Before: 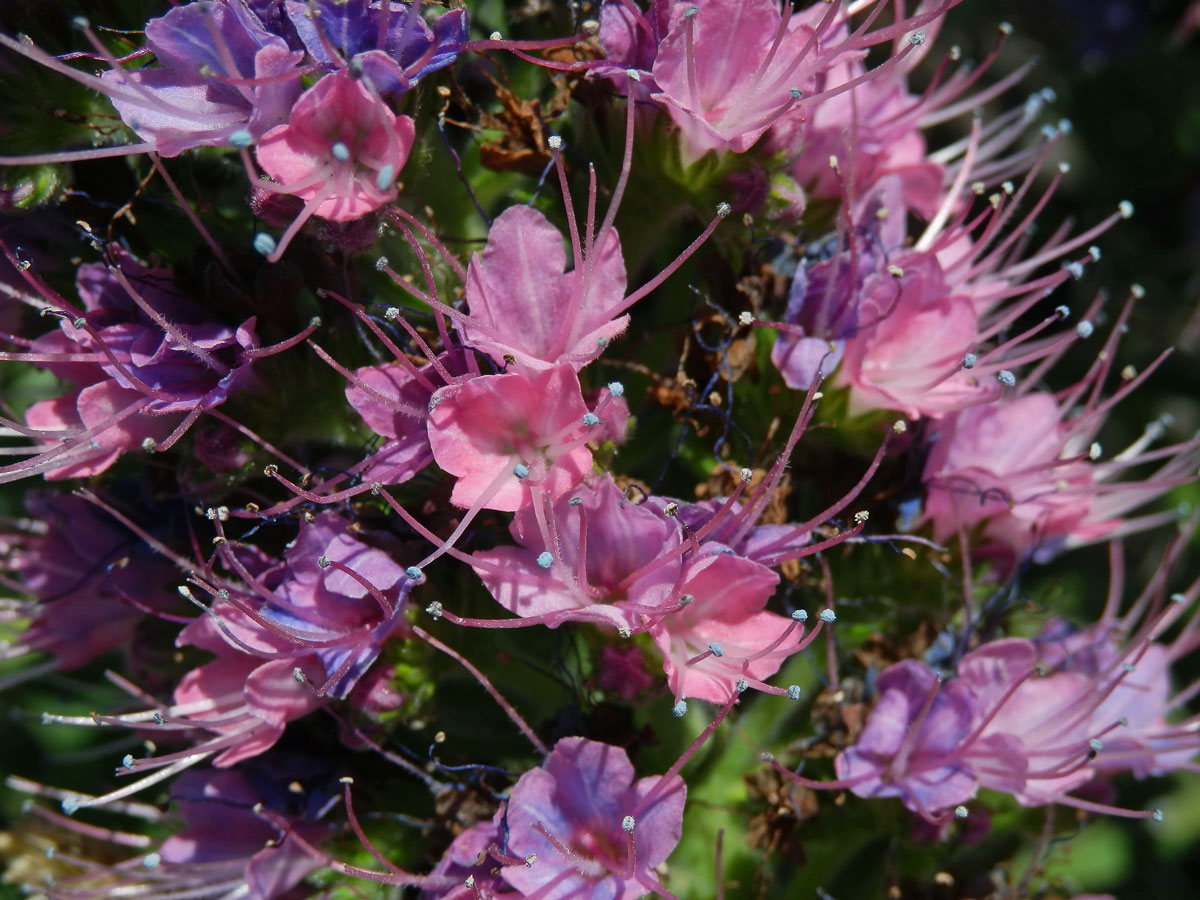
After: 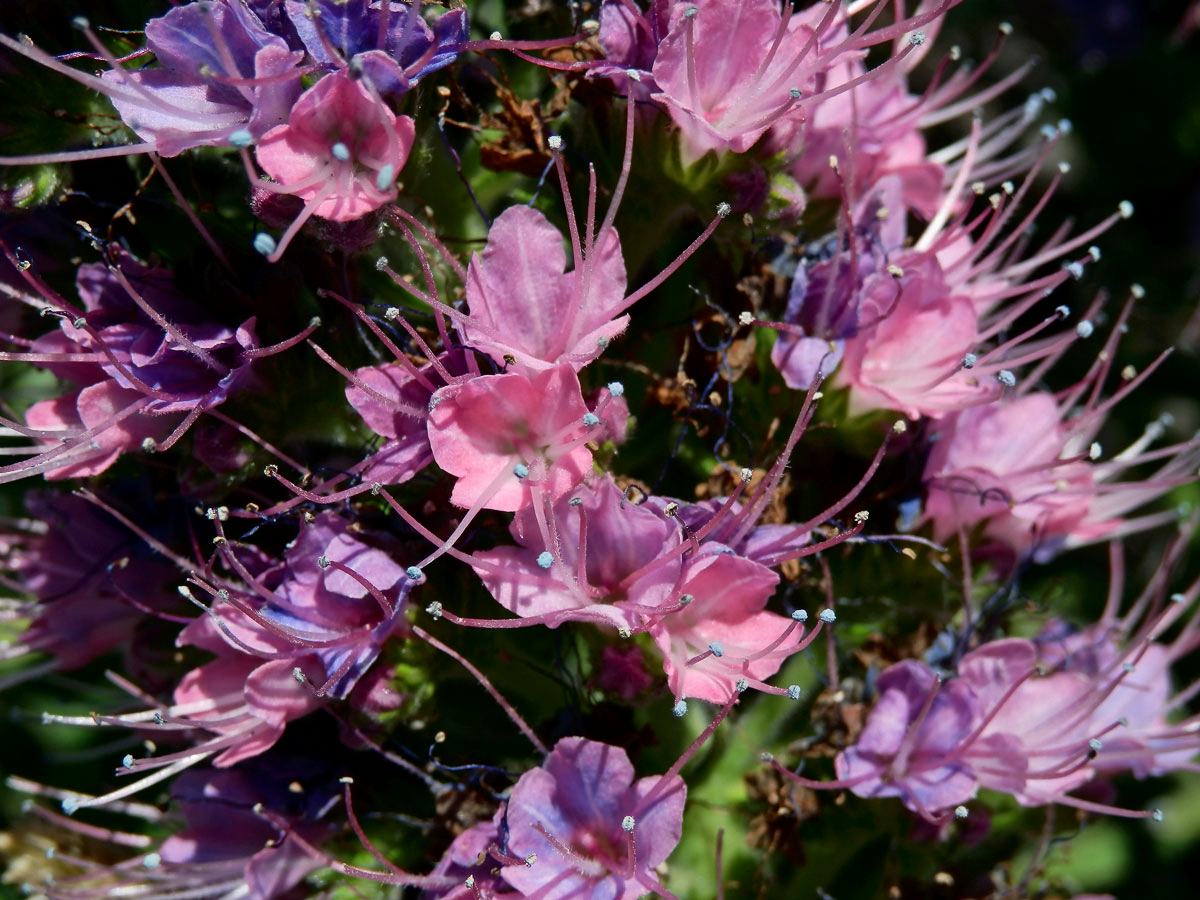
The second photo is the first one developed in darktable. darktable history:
tone curve: curves: ch0 [(0.021, 0) (0.104, 0.052) (0.496, 0.526) (0.737, 0.783) (1, 1)], color space Lab, independent channels, preserve colors none
